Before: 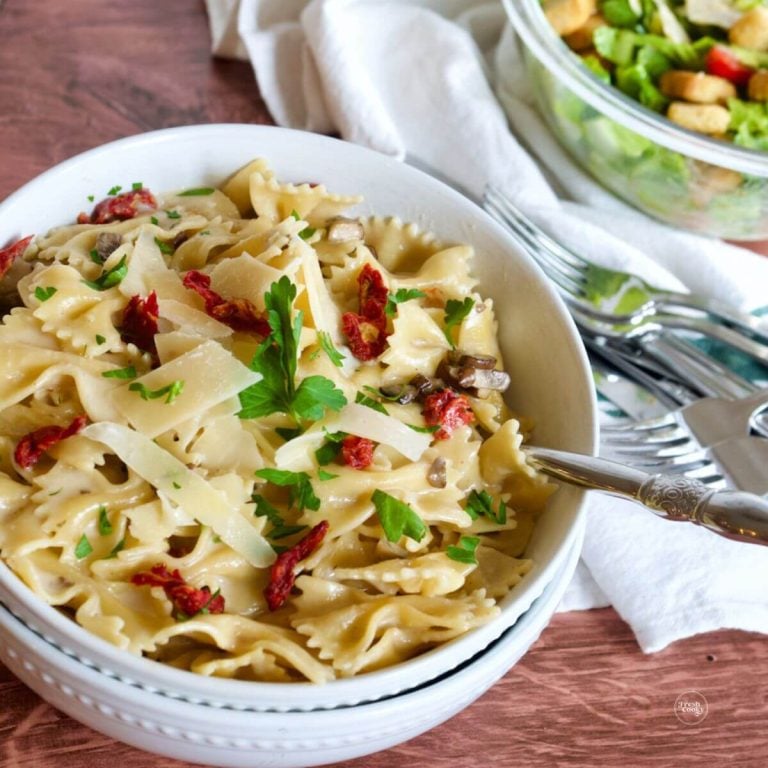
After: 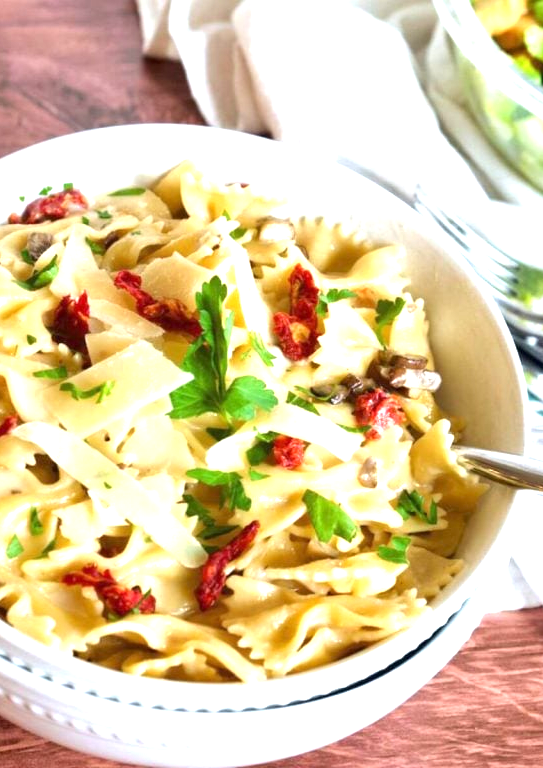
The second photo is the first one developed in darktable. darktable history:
exposure: exposure 1.061 EV, compensate highlight preservation false
crop and rotate: left 9.061%, right 20.142%
